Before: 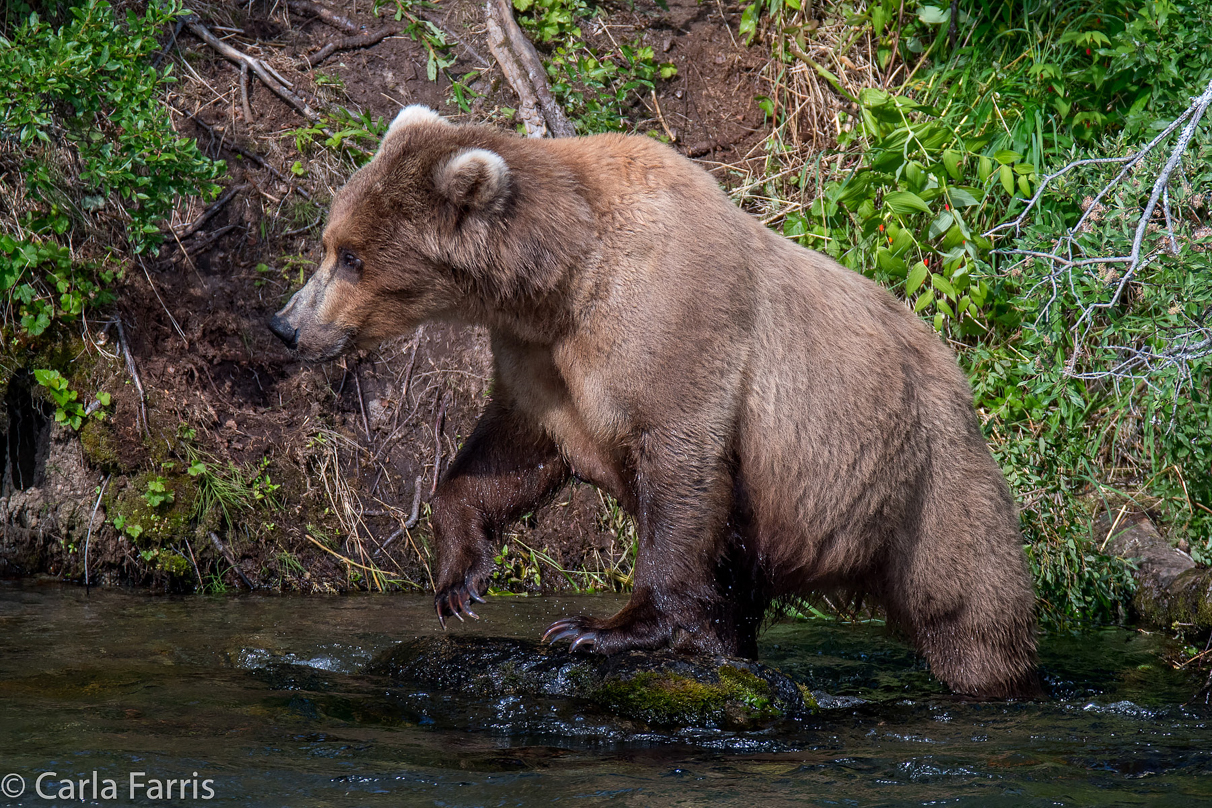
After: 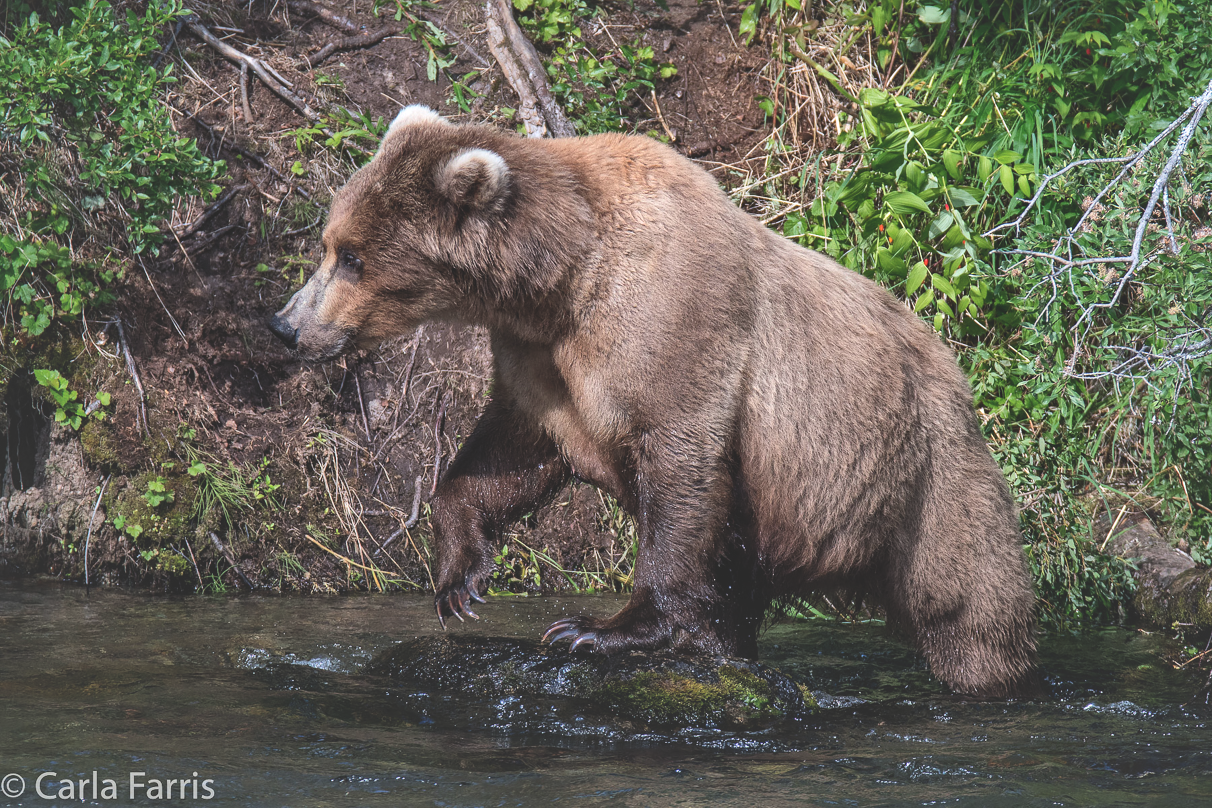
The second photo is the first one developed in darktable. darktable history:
shadows and highlights: radius 266.43, soften with gaussian
exposure: black level correction -0.031, compensate highlight preservation false
local contrast: mode bilateral grid, contrast 20, coarseness 99, detail 150%, midtone range 0.2
